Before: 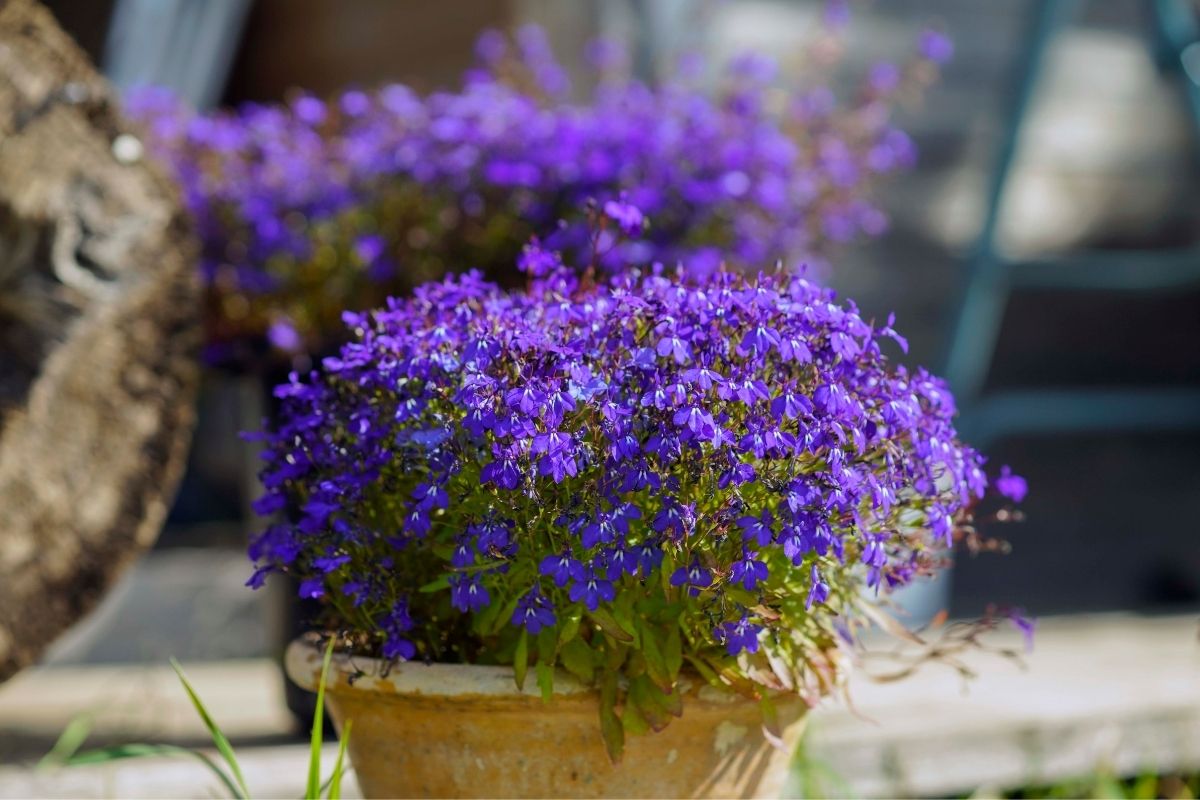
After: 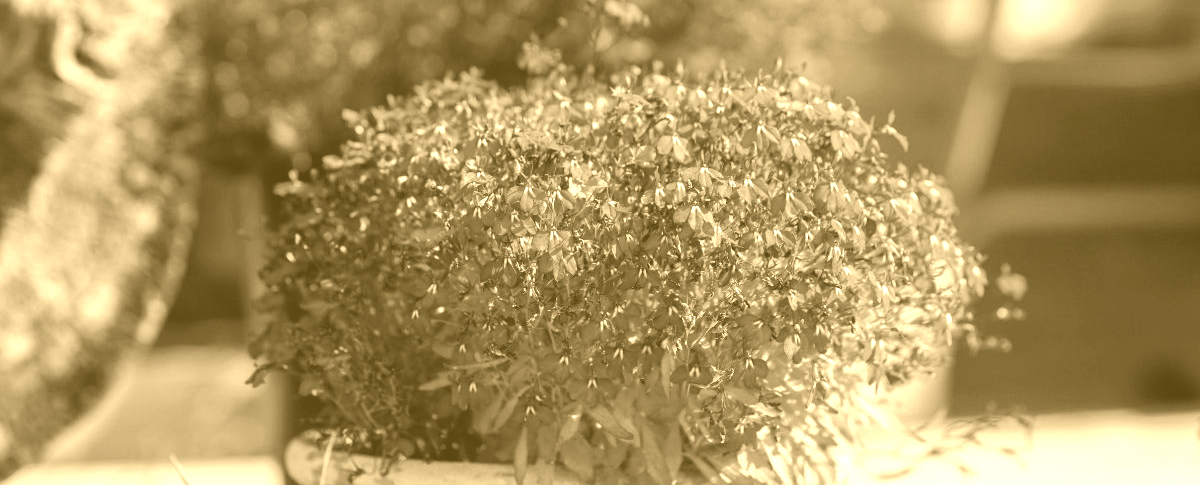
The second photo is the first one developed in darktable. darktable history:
colorize: hue 36°, source mix 100%
crop and rotate: top 25.357%, bottom 13.942%
